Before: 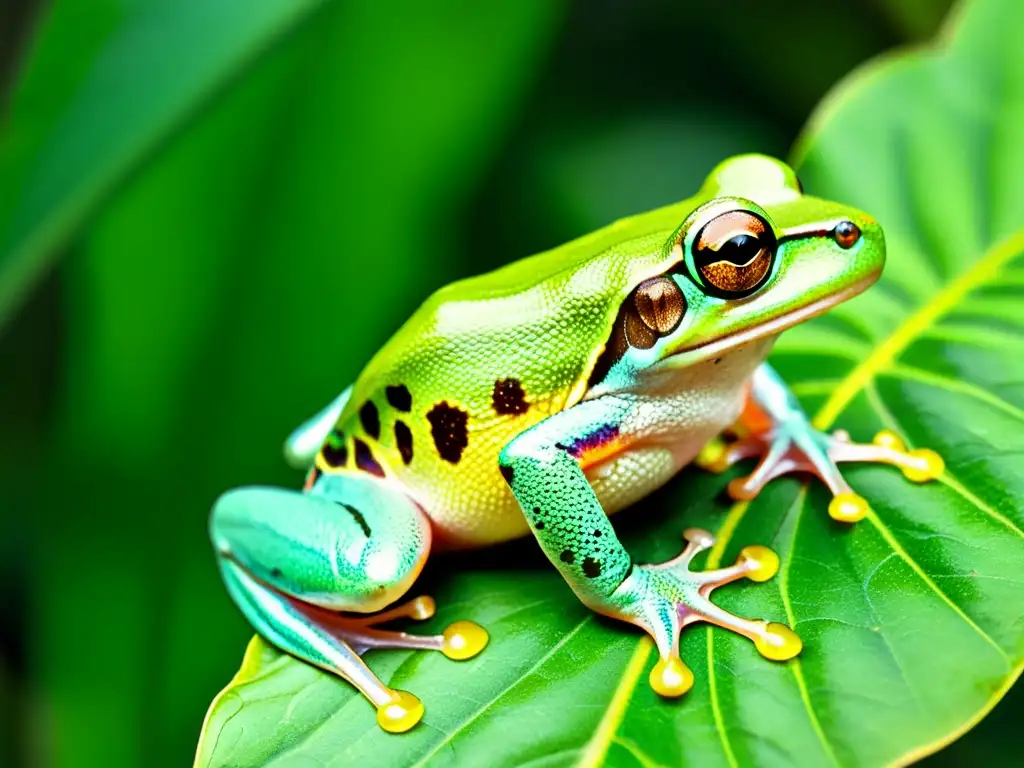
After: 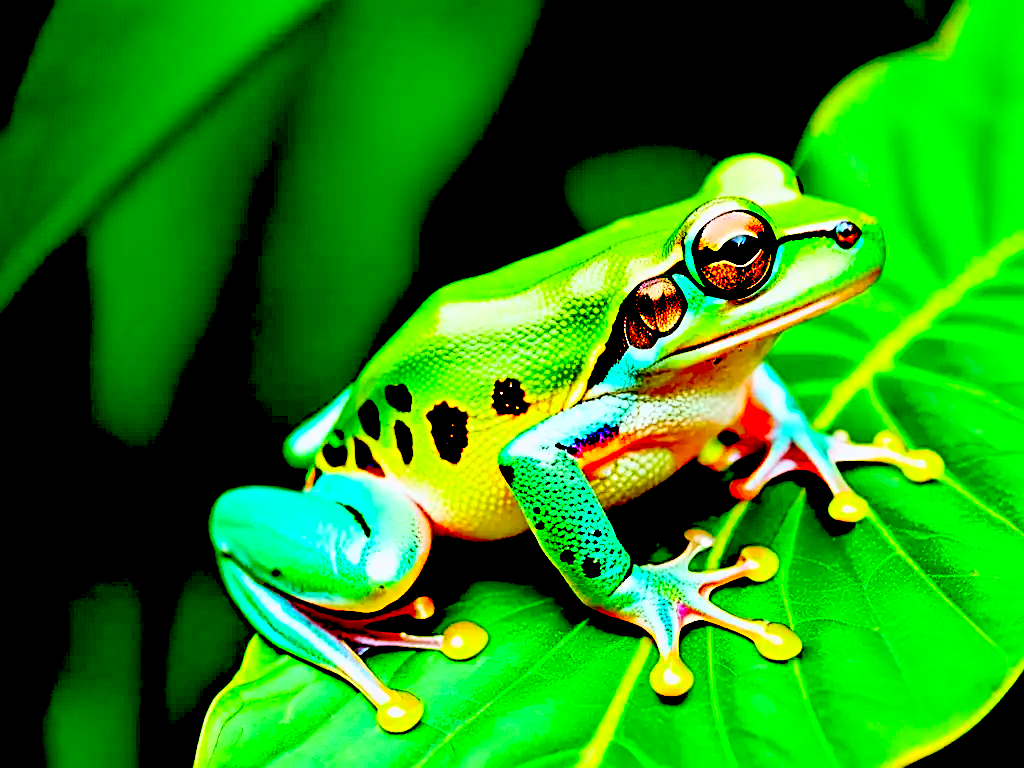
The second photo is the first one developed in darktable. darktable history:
color balance: lift [1, 1.011, 0.999, 0.989], gamma [1.109, 1.045, 1.039, 0.955], gain [0.917, 0.936, 0.952, 1.064], contrast 2.32%, contrast fulcrum 19%, output saturation 101%
contrast brightness saturation: contrast 0.2, brightness 0.2, saturation 0.8
exposure: black level correction 0.1, exposure -0.092 EV, compensate highlight preservation false
sharpen: on, module defaults
